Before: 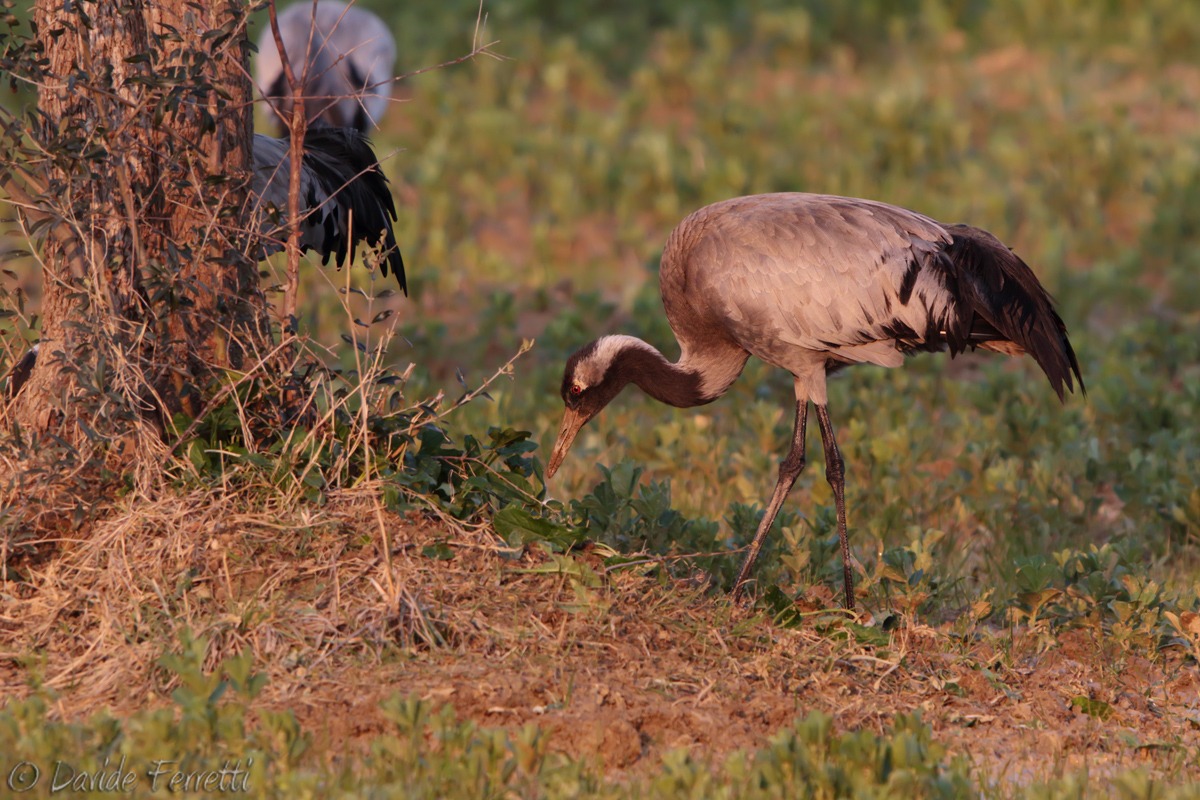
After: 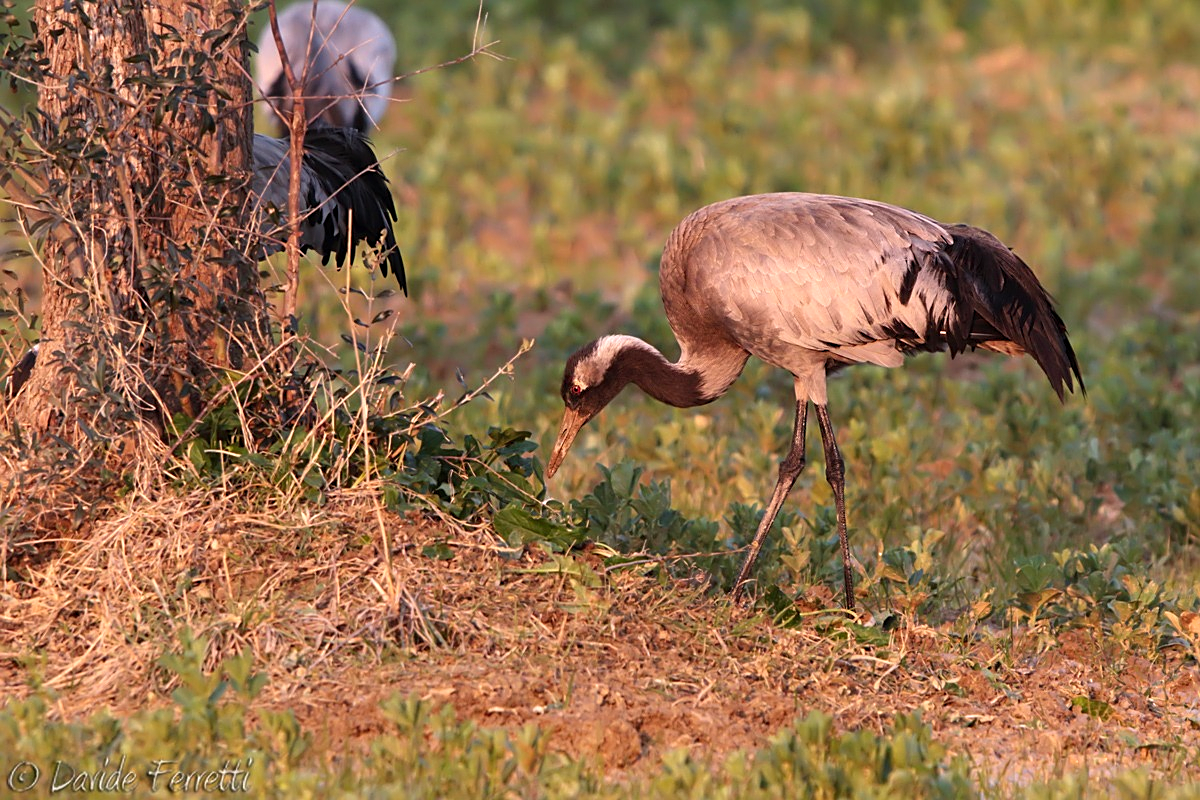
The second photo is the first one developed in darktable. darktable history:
sharpen: on, module defaults
levels: mode automatic, white 99.93%
